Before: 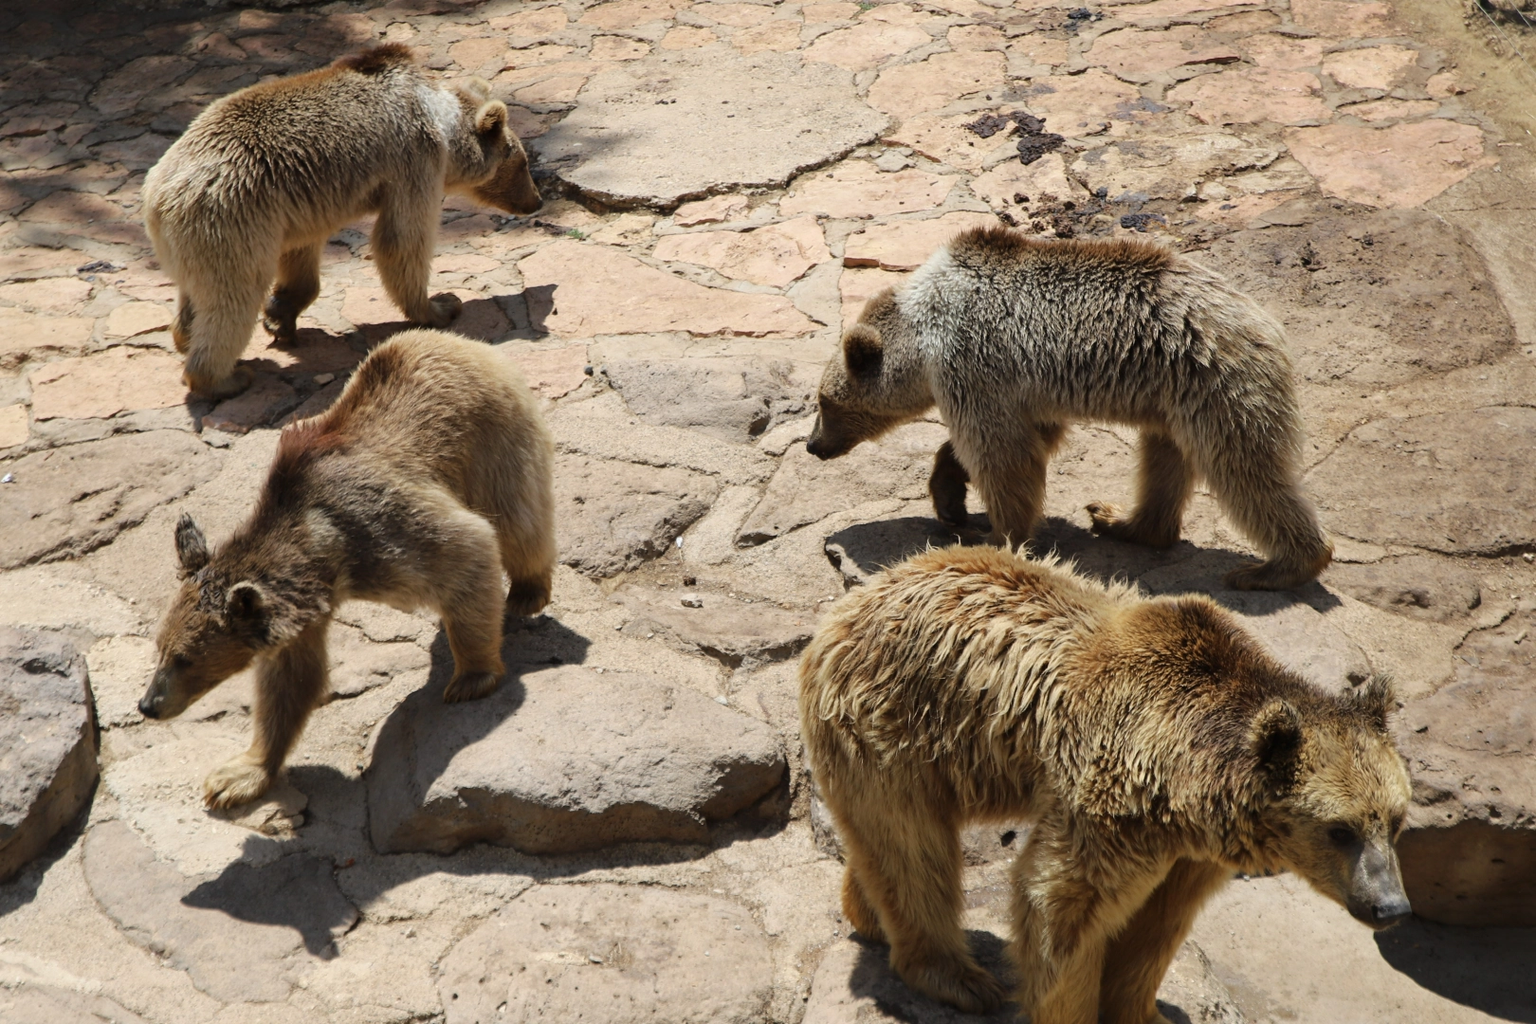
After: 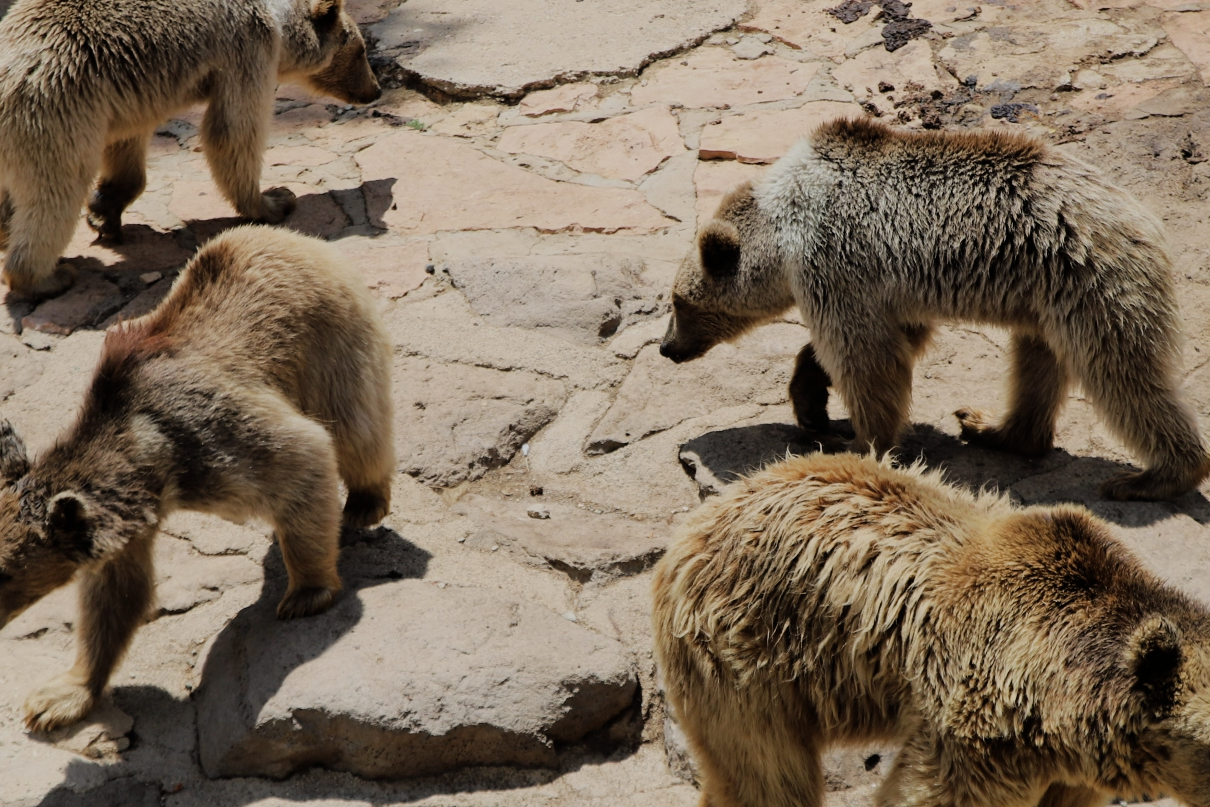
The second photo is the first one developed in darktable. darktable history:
crop and rotate: left 11.831%, top 11.346%, right 13.429%, bottom 13.899%
filmic rgb: black relative exposure -7.32 EV, white relative exposure 5.09 EV, hardness 3.2
